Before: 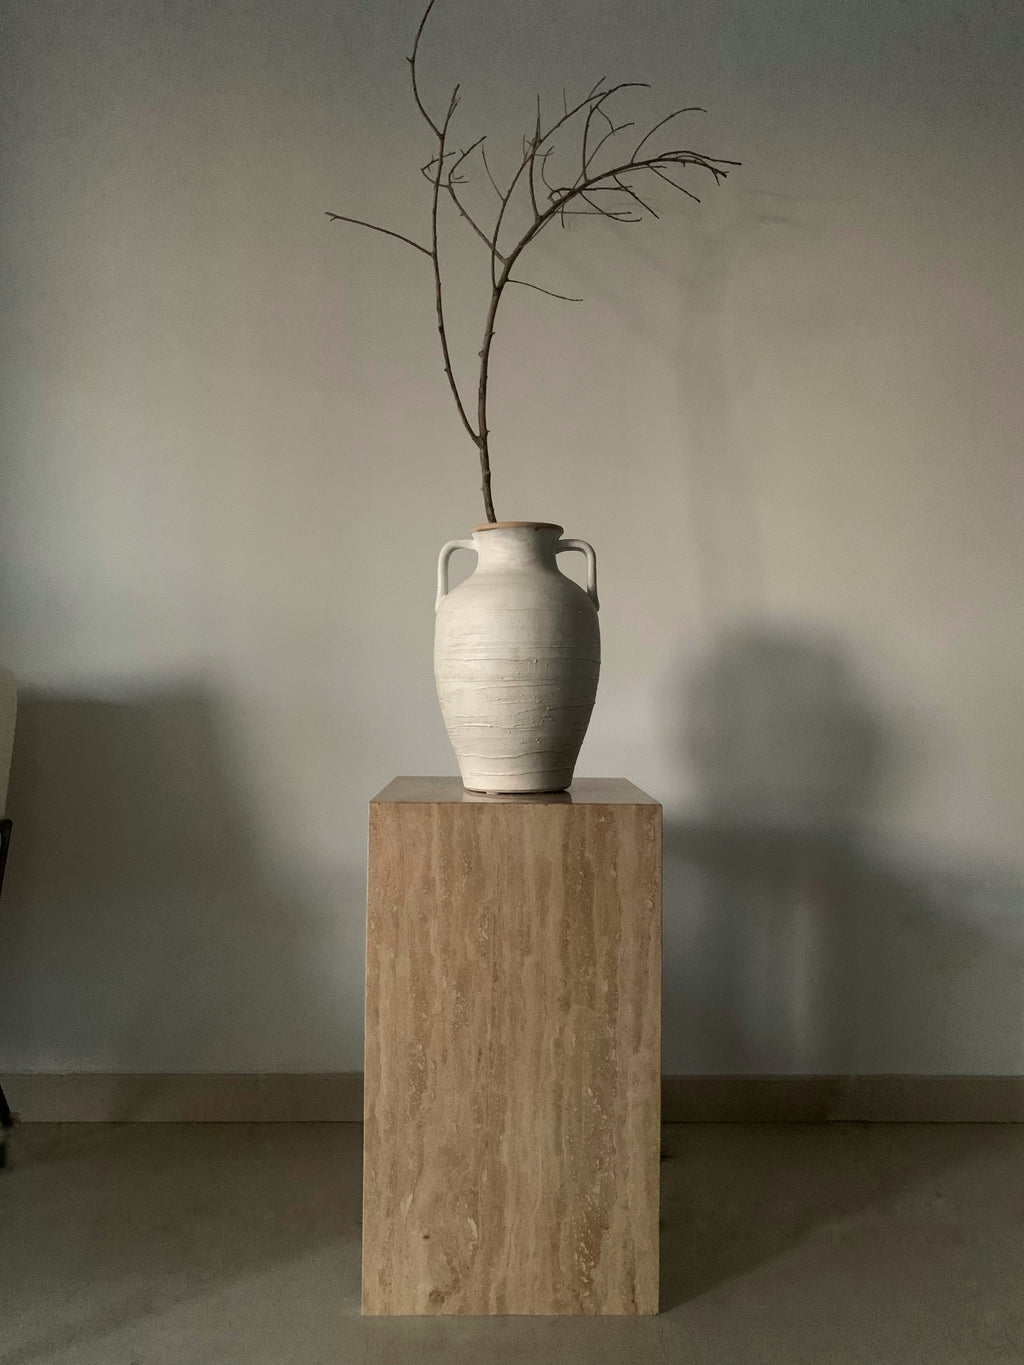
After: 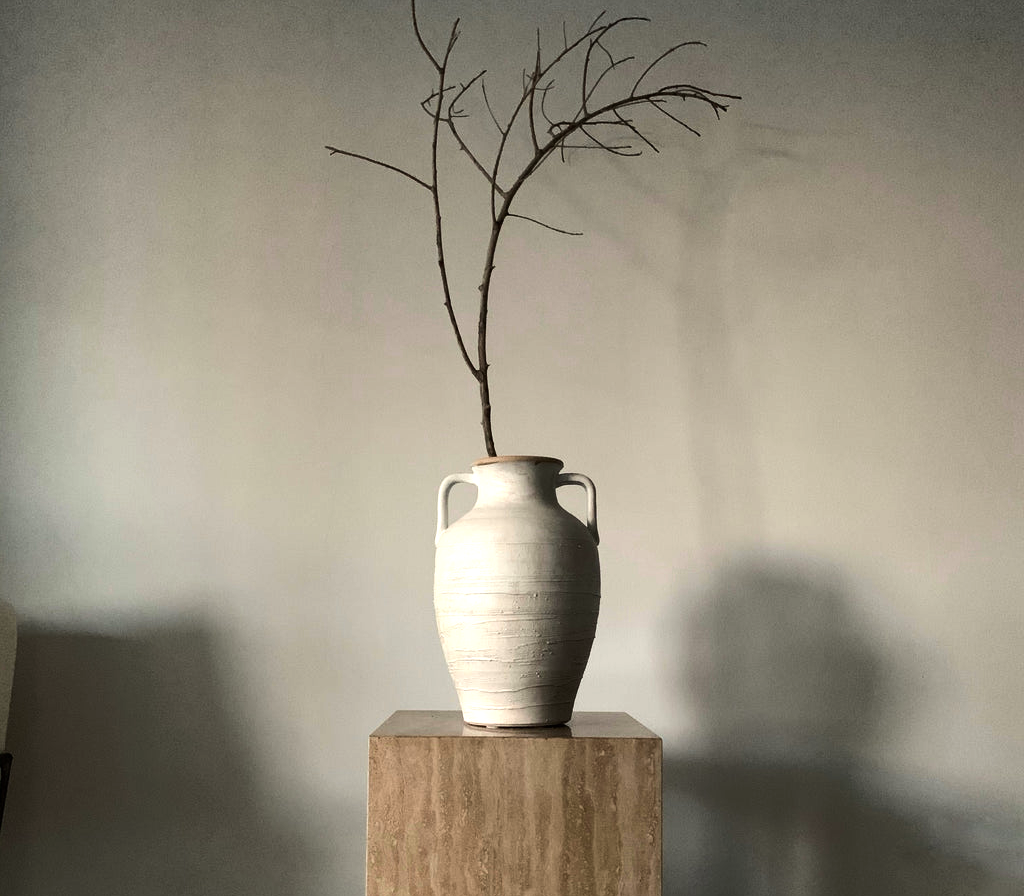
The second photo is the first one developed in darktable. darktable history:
crop and rotate: top 4.848%, bottom 29.503%
exposure: compensate highlight preservation false
tone equalizer: -8 EV -0.75 EV, -7 EV -0.7 EV, -6 EV -0.6 EV, -5 EV -0.4 EV, -3 EV 0.4 EV, -2 EV 0.6 EV, -1 EV 0.7 EV, +0 EV 0.75 EV, edges refinement/feathering 500, mask exposure compensation -1.57 EV, preserve details no
